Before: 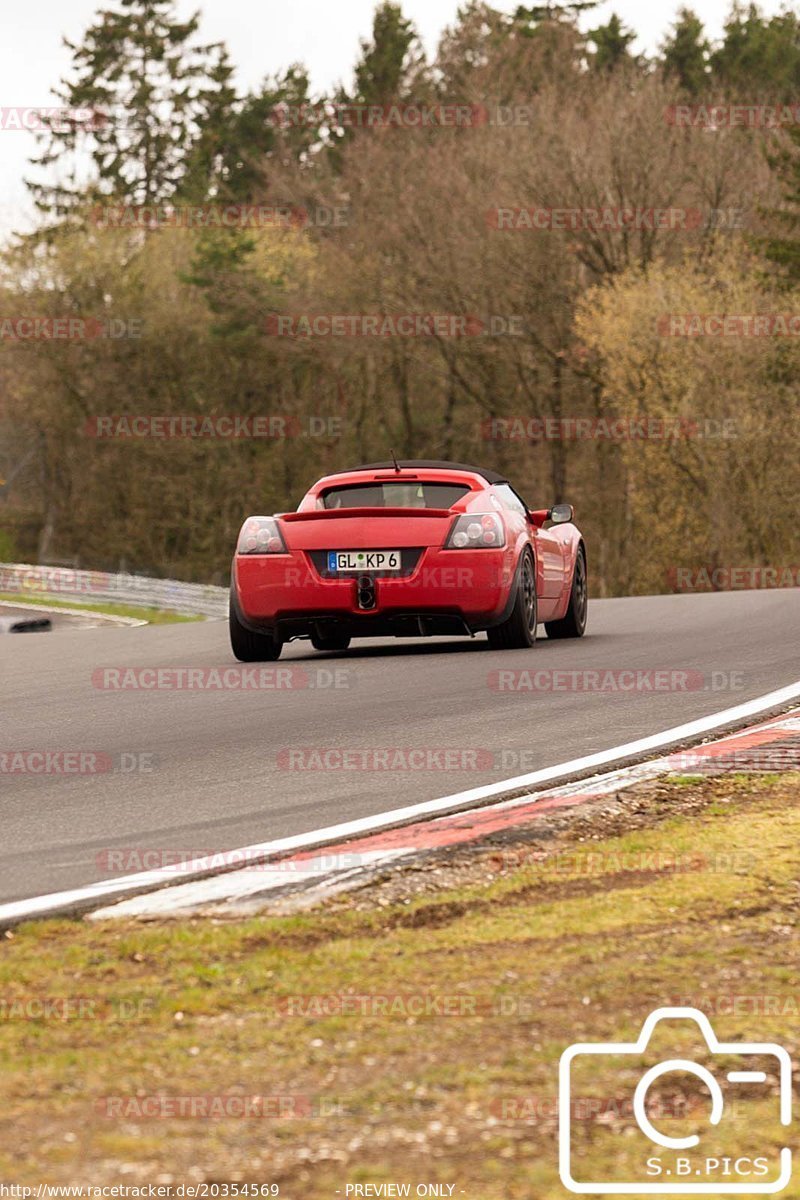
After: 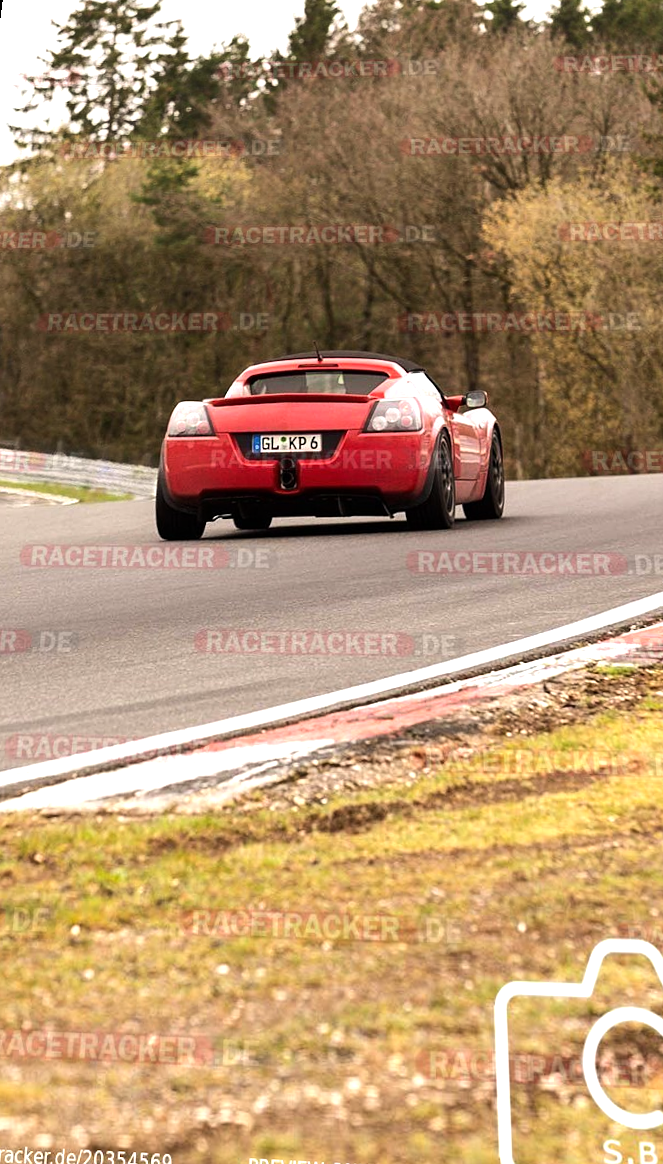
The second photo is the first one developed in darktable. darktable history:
rotate and perspective: rotation 0.72°, lens shift (vertical) -0.352, lens shift (horizontal) -0.051, crop left 0.152, crop right 0.859, crop top 0.019, crop bottom 0.964
tone equalizer: -8 EV -0.75 EV, -7 EV -0.7 EV, -6 EV -0.6 EV, -5 EV -0.4 EV, -3 EV 0.4 EV, -2 EV 0.6 EV, -1 EV 0.7 EV, +0 EV 0.75 EV, edges refinement/feathering 500, mask exposure compensation -1.57 EV, preserve details no
